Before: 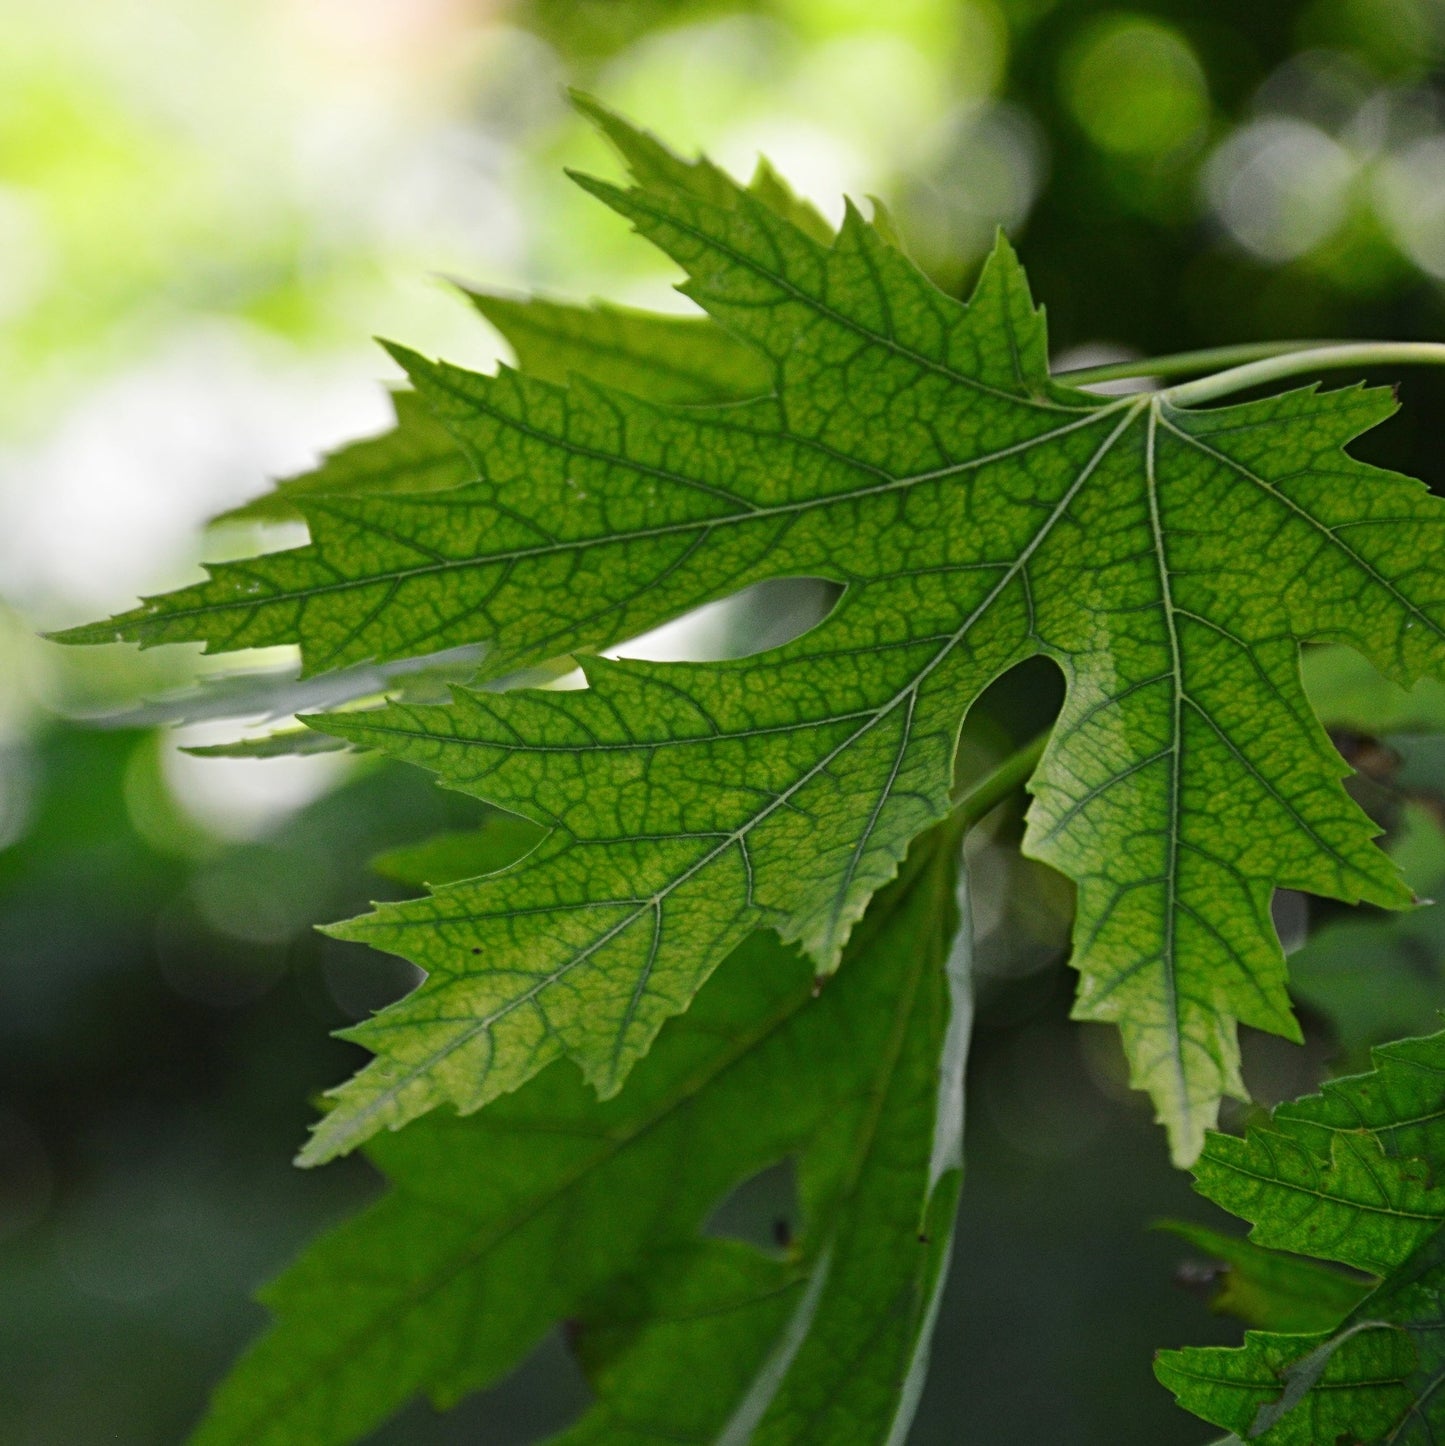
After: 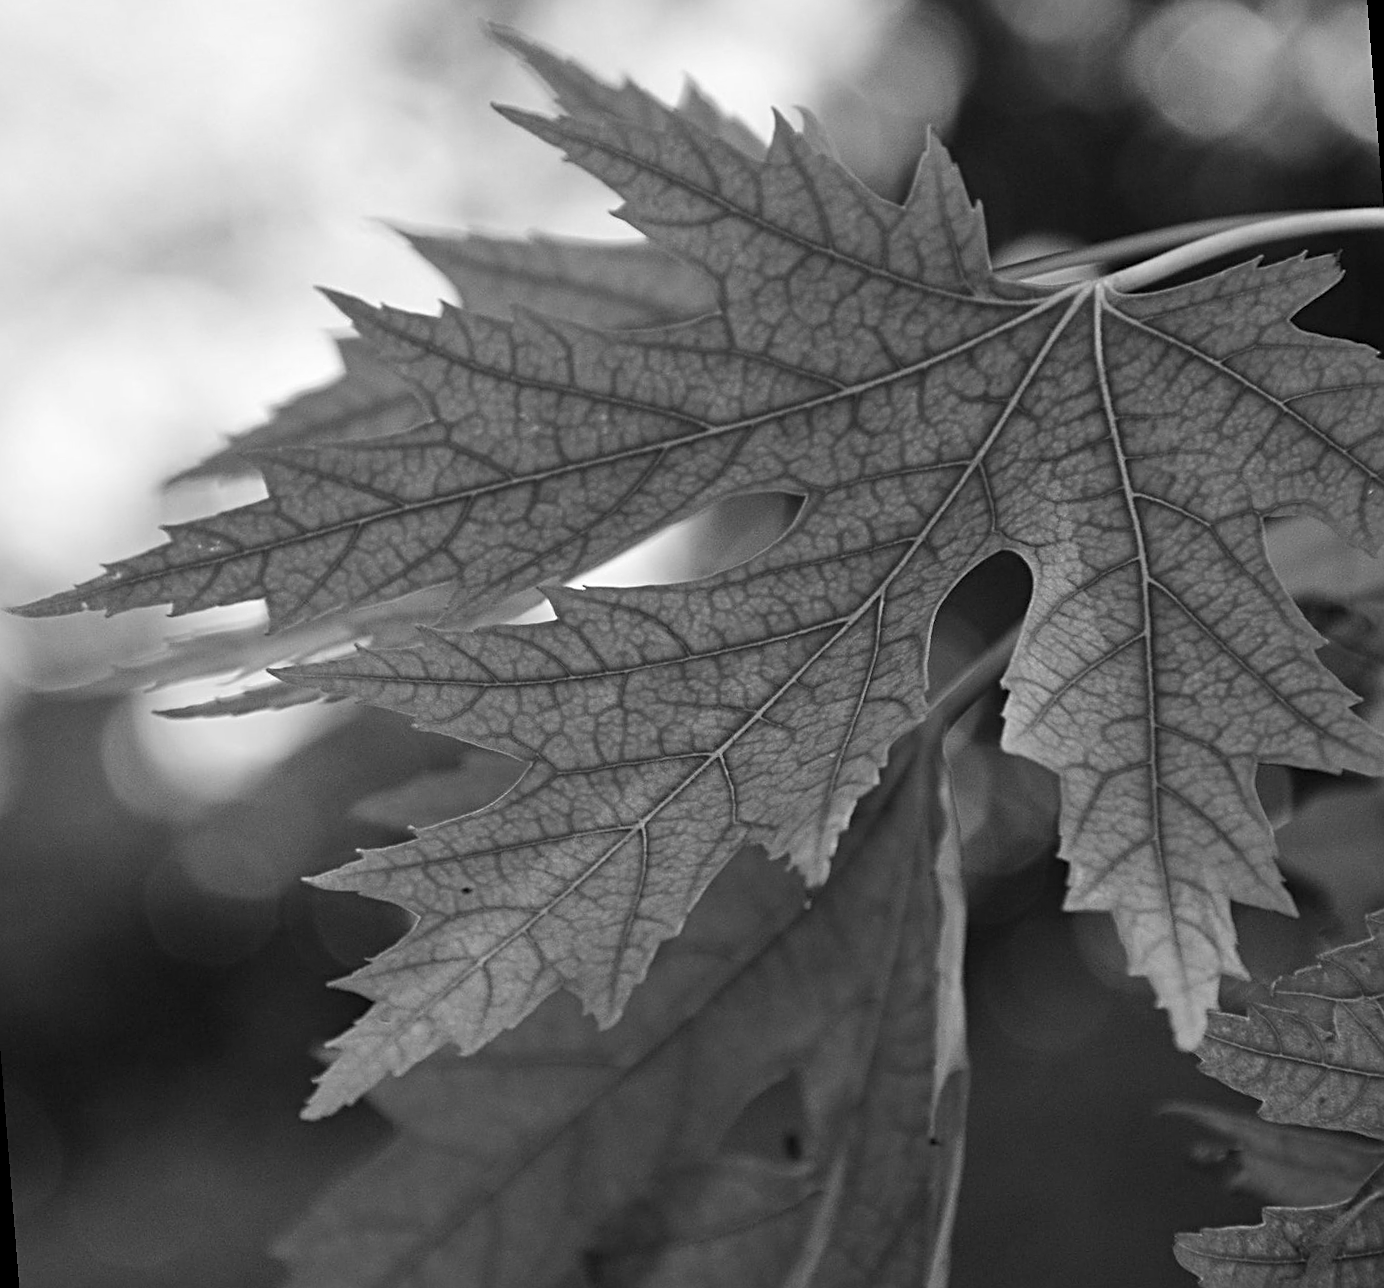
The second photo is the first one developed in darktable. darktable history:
rotate and perspective: rotation -4.57°, crop left 0.054, crop right 0.944, crop top 0.087, crop bottom 0.914
monochrome: on, module defaults
sharpen: on, module defaults
